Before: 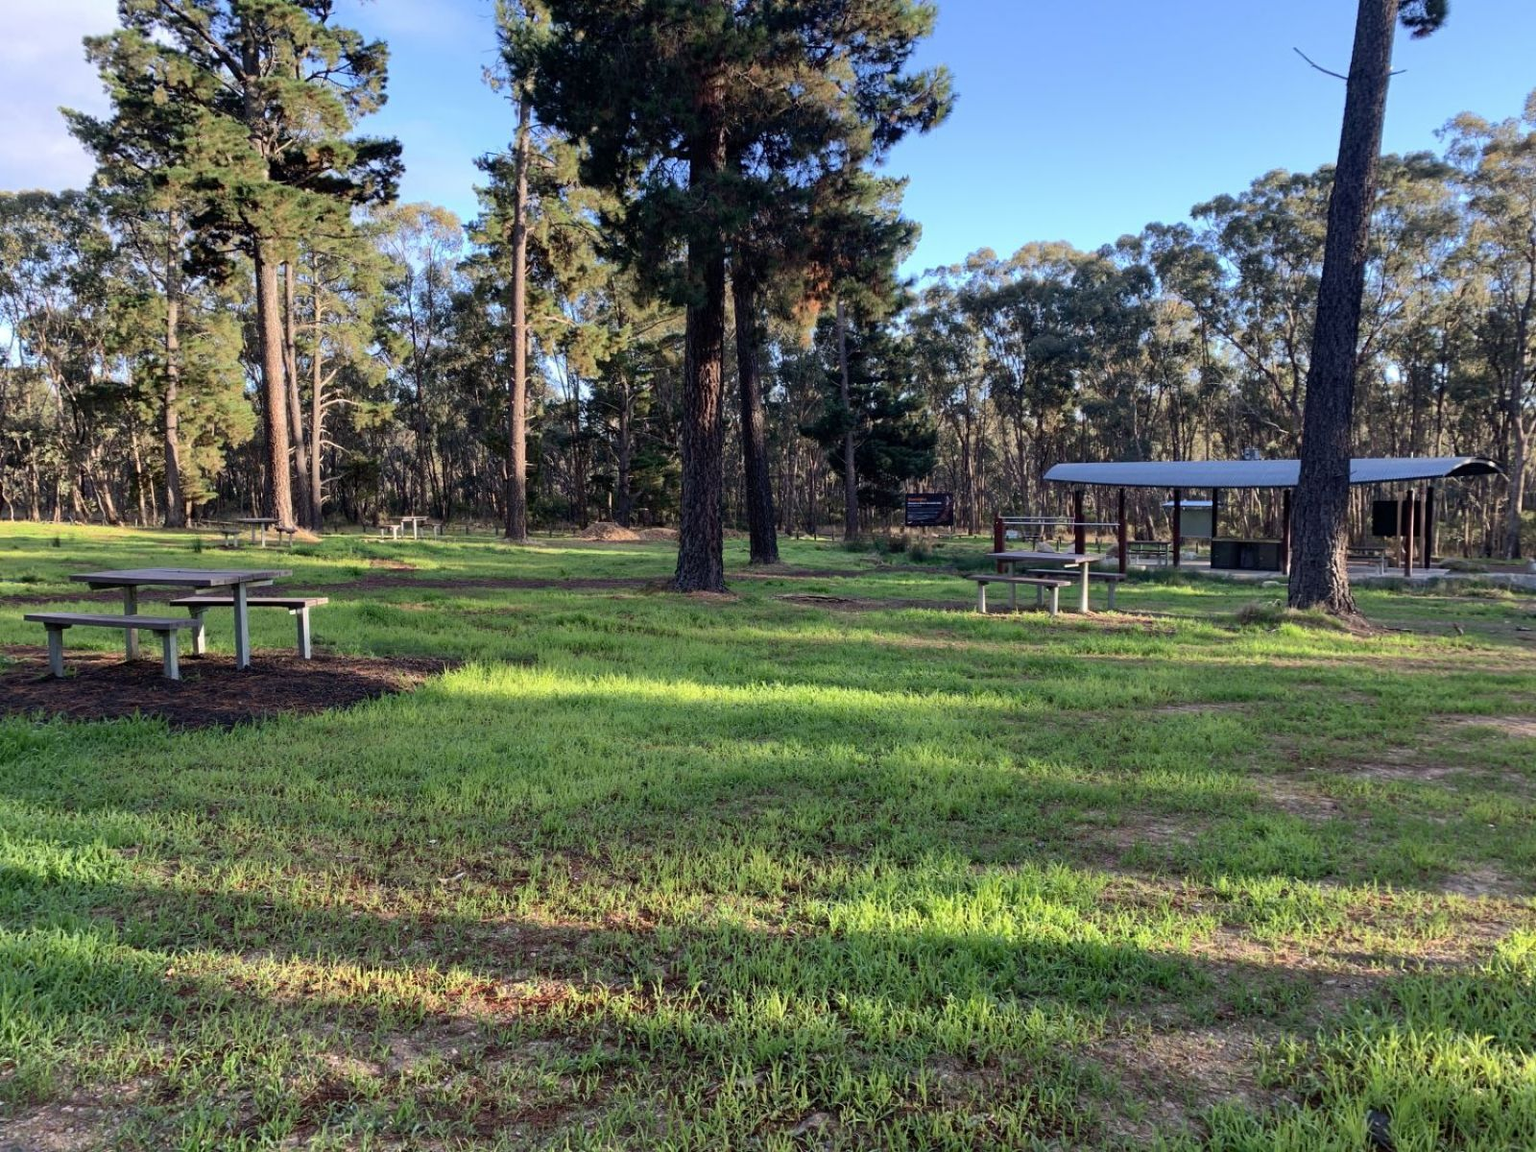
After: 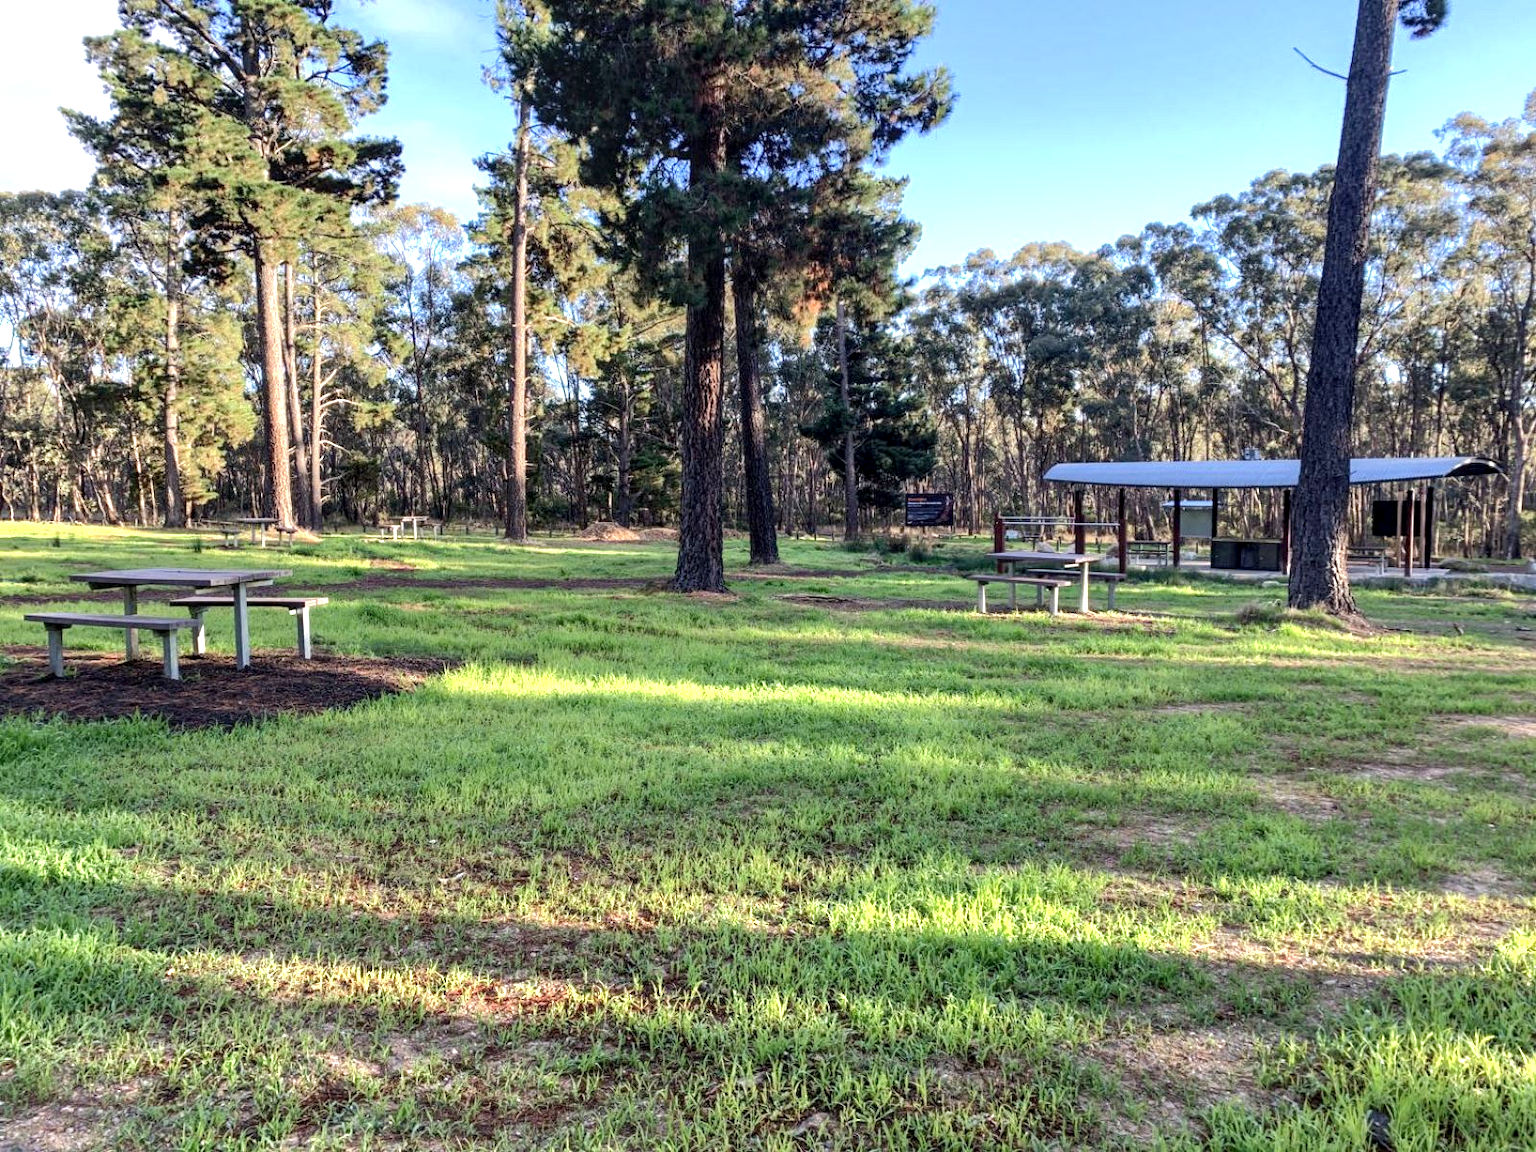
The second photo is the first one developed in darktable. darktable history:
base curve: curves: ch0 [(0, 0) (0.235, 0.266) (0.503, 0.496) (0.786, 0.72) (1, 1)]
exposure: black level correction 0, exposure 0.7 EV, compensate exposure bias true, compensate highlight preservation false
local contrast: detail 130%
